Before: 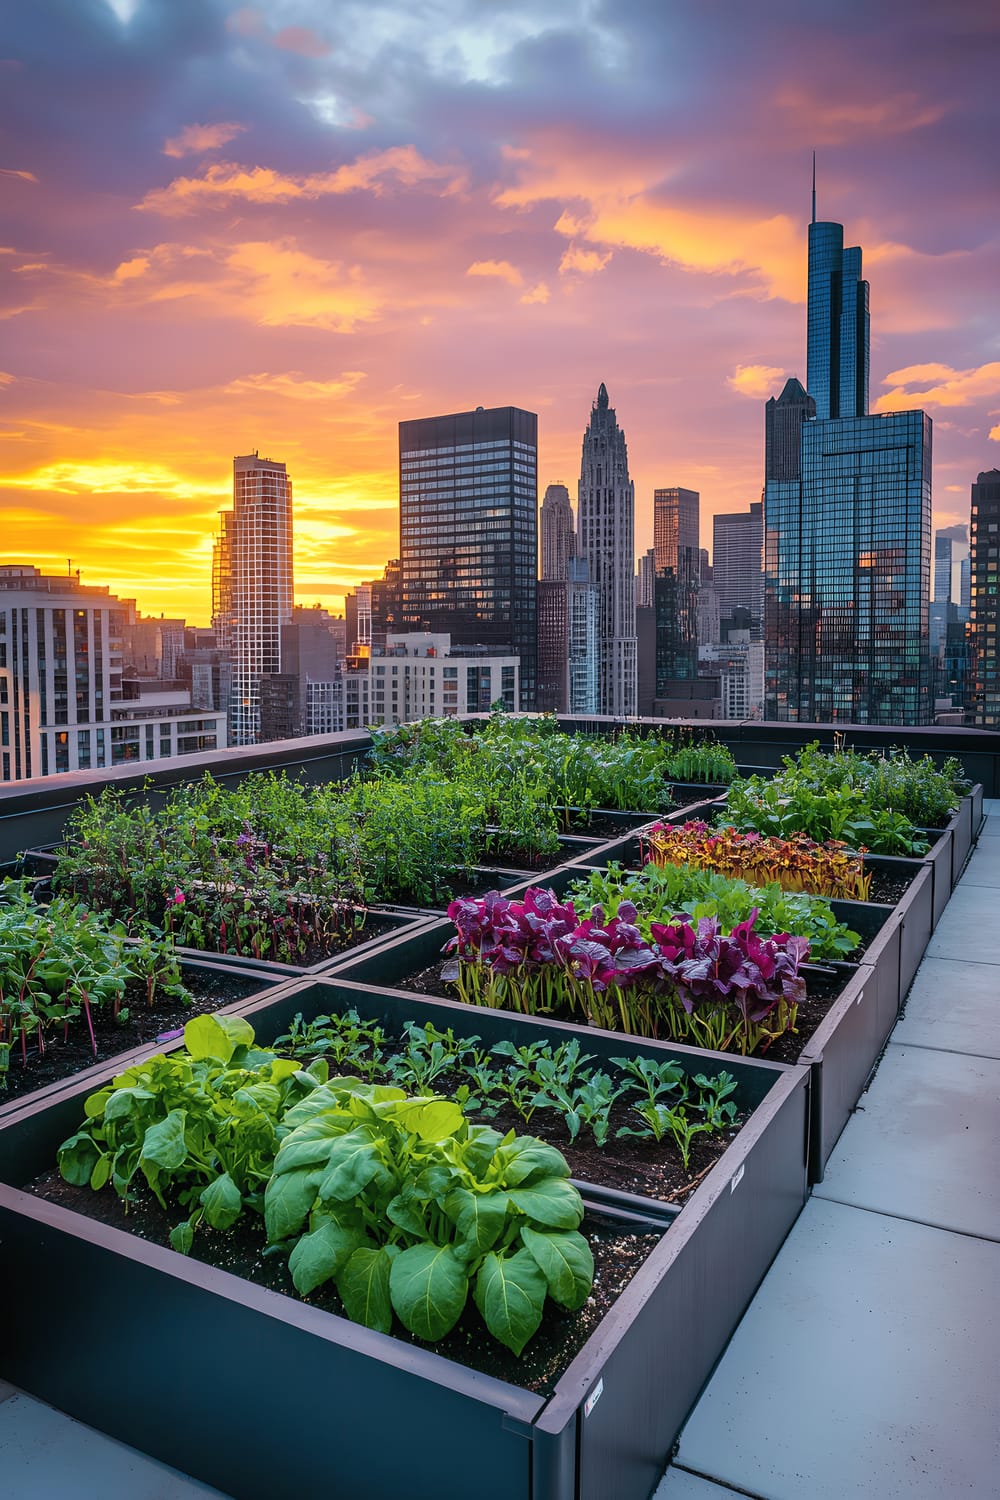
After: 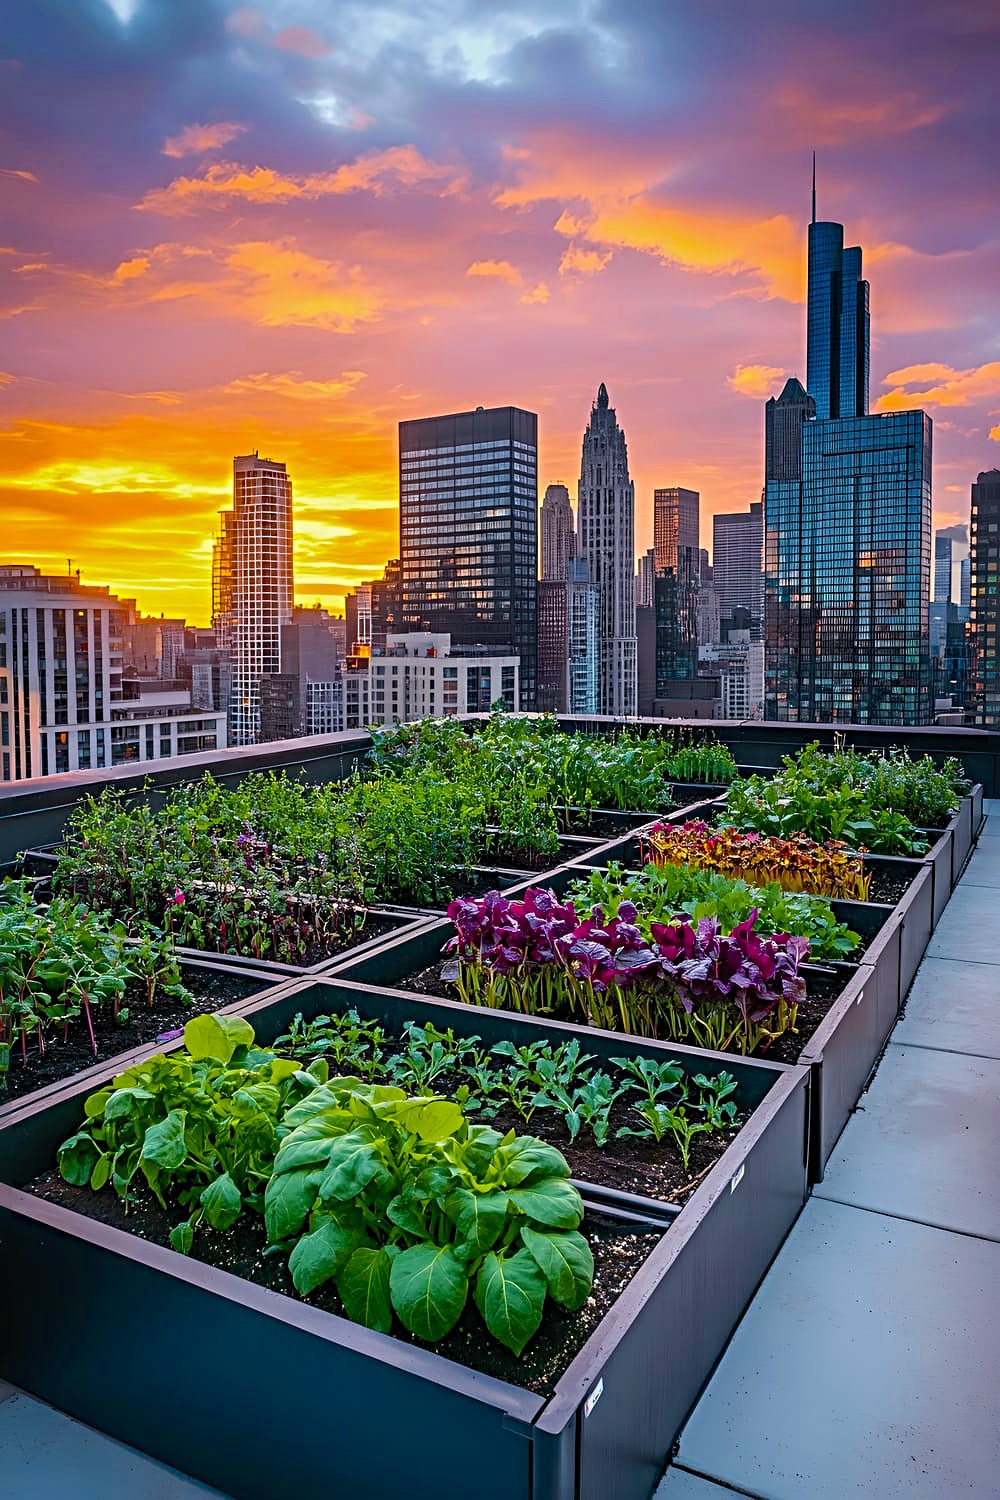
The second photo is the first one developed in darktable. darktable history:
sharpen: radius 4.887
tone equalizer: on, module defaults
color balance rgb: power › luminance 3.371%, power › hue 233.73°, perceptual saturation grading › global saturation 15.006%, global vibrance 16.765%, saturation formula JzAzBz (2021)
